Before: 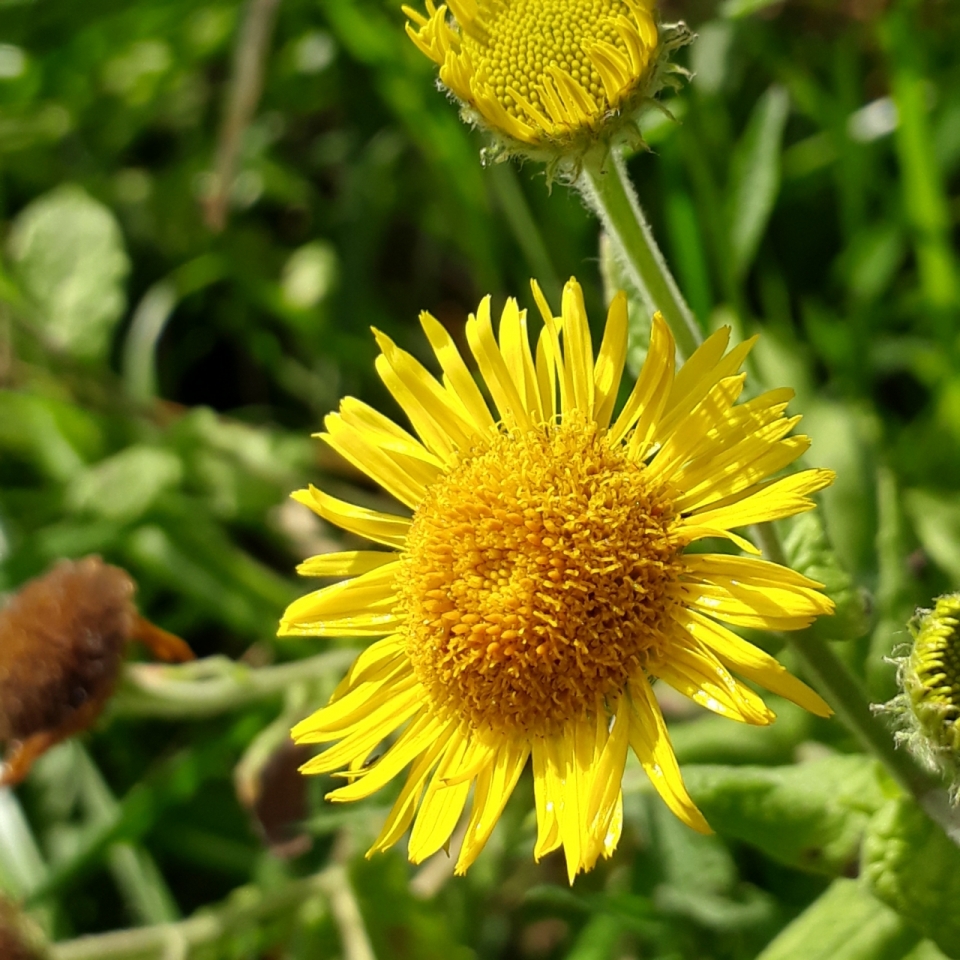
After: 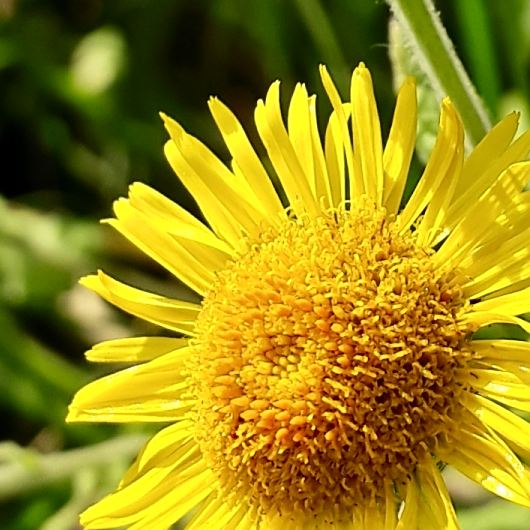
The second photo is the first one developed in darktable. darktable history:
sharpen: on, module defaults
crop and rotate: left 22.032%, top 22.38%, right 22.758%, bottom 22.308%
tone curve: curves: ch0 [(0, 0) (0.037, 0.025) (0.131, 0.093) (0.275, 0.256) (0.476, 0.517) (0.607, 0.667) (0.691, 0.745) (0.789, 0.836) (0.911, 0.925) (0.997, 0.995)]; ch1 [(0, 0) (0.301, 0.3) (0.444, 0.45) (0.493, 0.495) (0.507, 0.503) (0.534, 0.533) (0.582, 0.58) (0.658, 0.693) (0.746, 0.77) (1, 1)]; ch2 [(0, 0) (0.246, 0.233) (0.36, 0.352) (0.415, 0.418) (0.476, 0.492) (0.502, 0.504) (0.525, 0.518) (0.539, 0.544) (0.586, 0.602) (0.634, 0.651) (0.706, 0.727) (0.853, 0.852) (1, 0.951)], color space Lab, independent channels, preserve colors none
